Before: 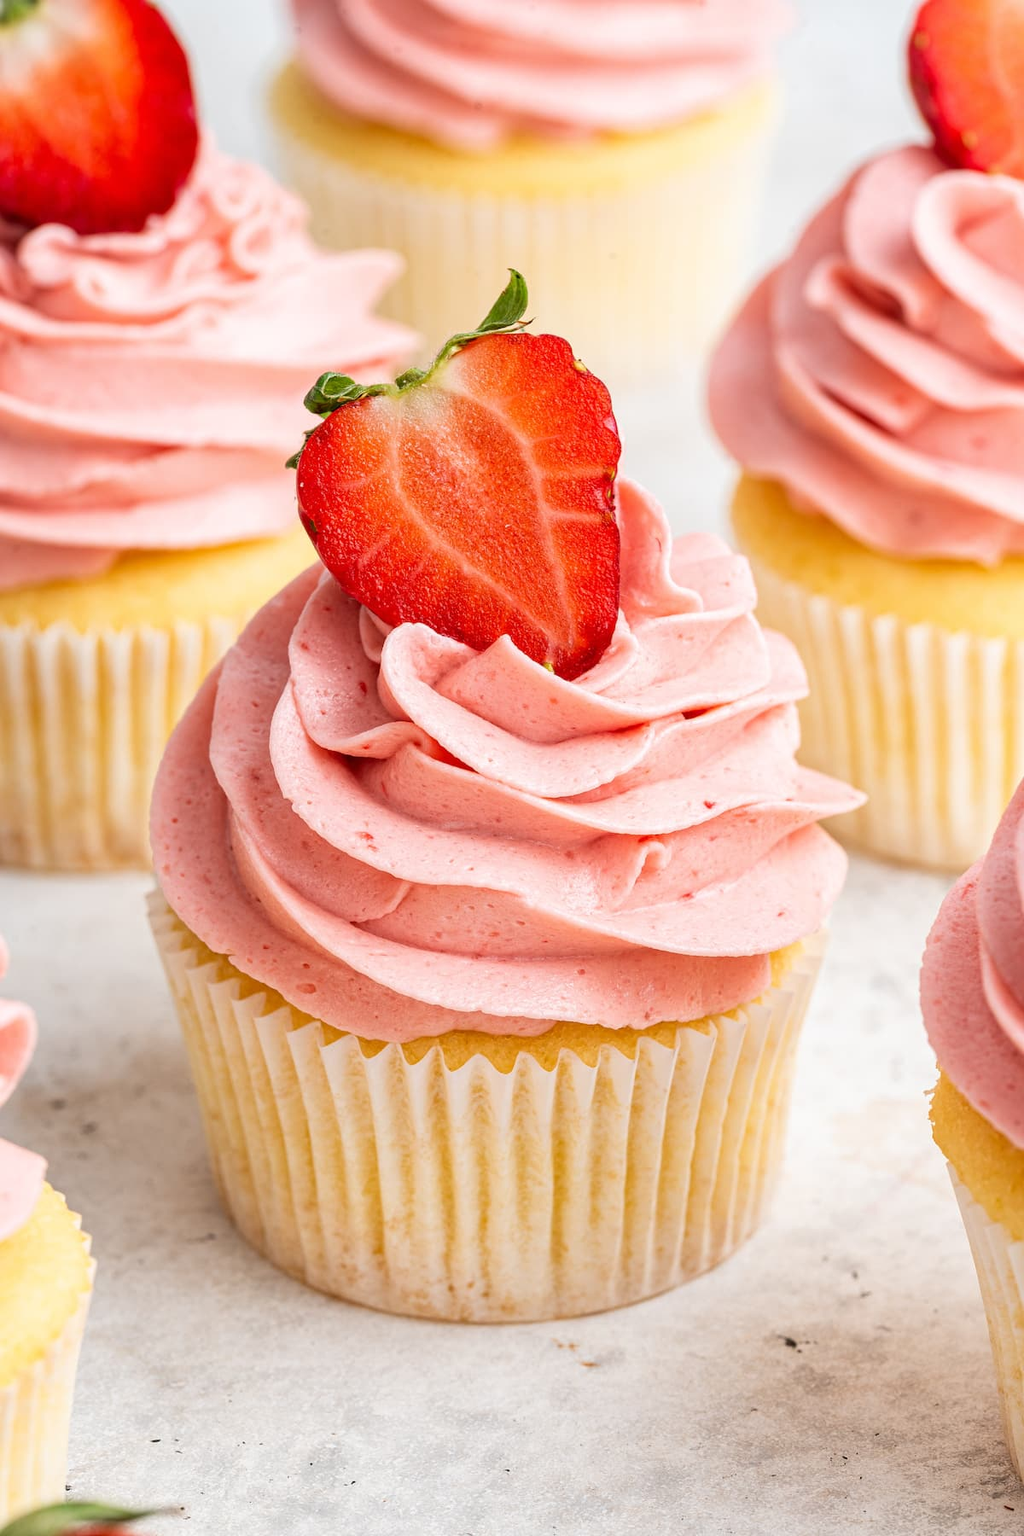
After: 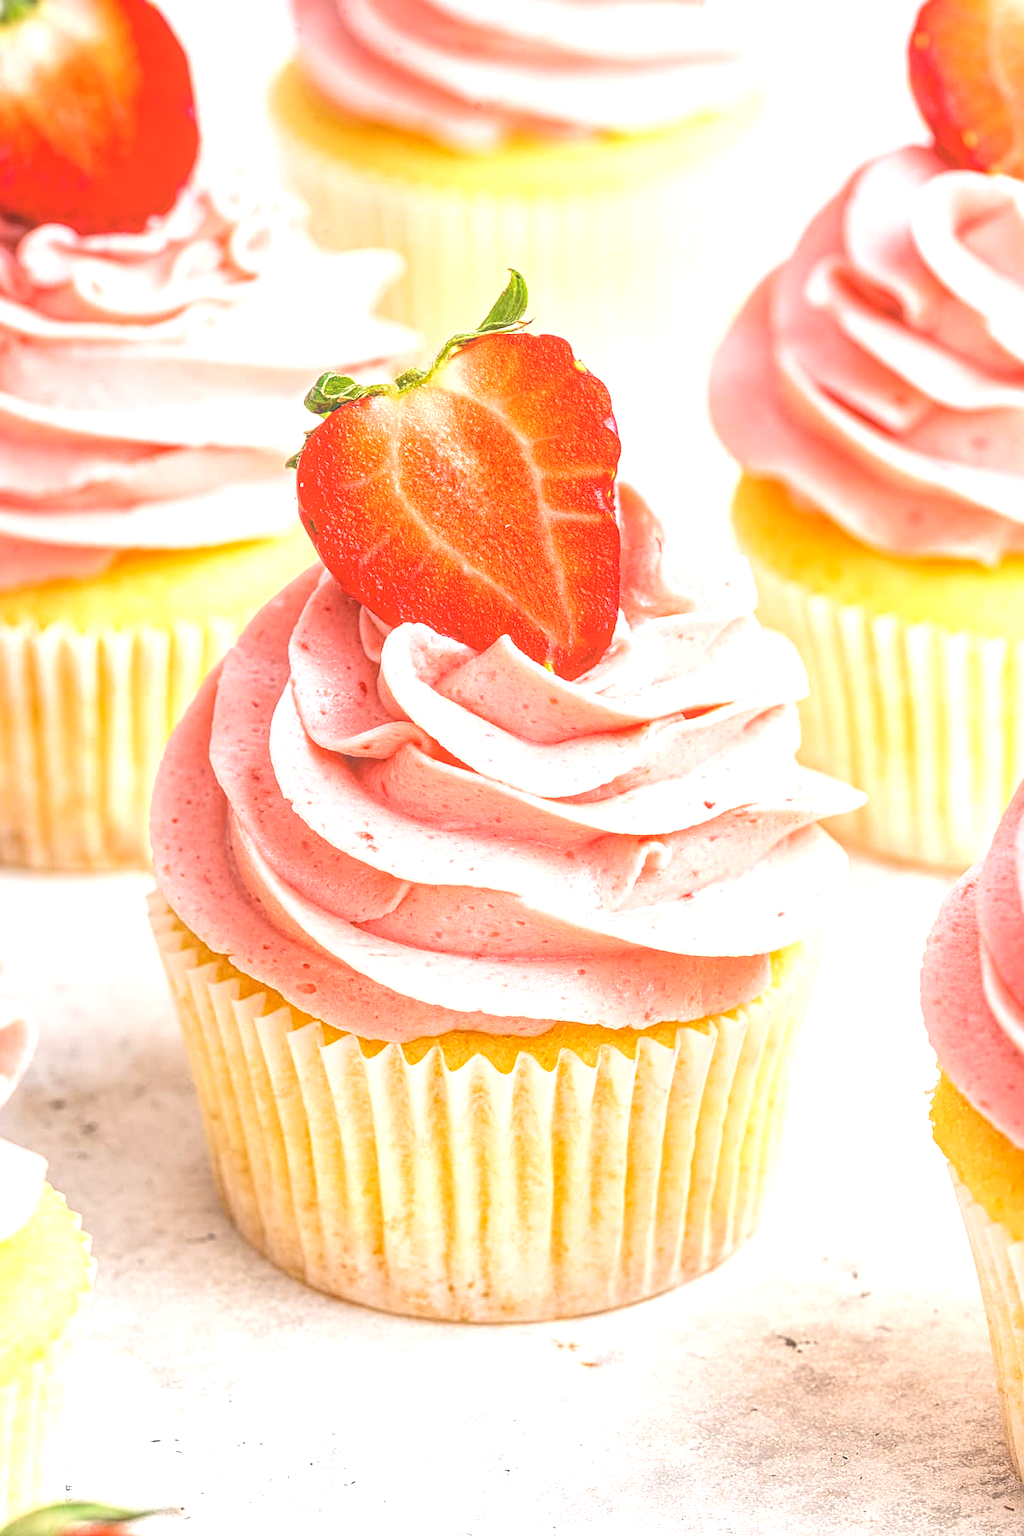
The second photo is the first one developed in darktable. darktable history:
exposure: black level correction 0, exposure 0.691 EV, compensate exposure bias true, compensate highlight preservation false
sharpen: amount 0.491
local contrast: highlights 71%, shadows 14%, midtone range 0.198
color balance rgb: highlights gain › chroma 0.272%, highlights gain › hue 331.37°, perceptual saturation grading › global saturation 10.491%, global vibrance 0.512%
